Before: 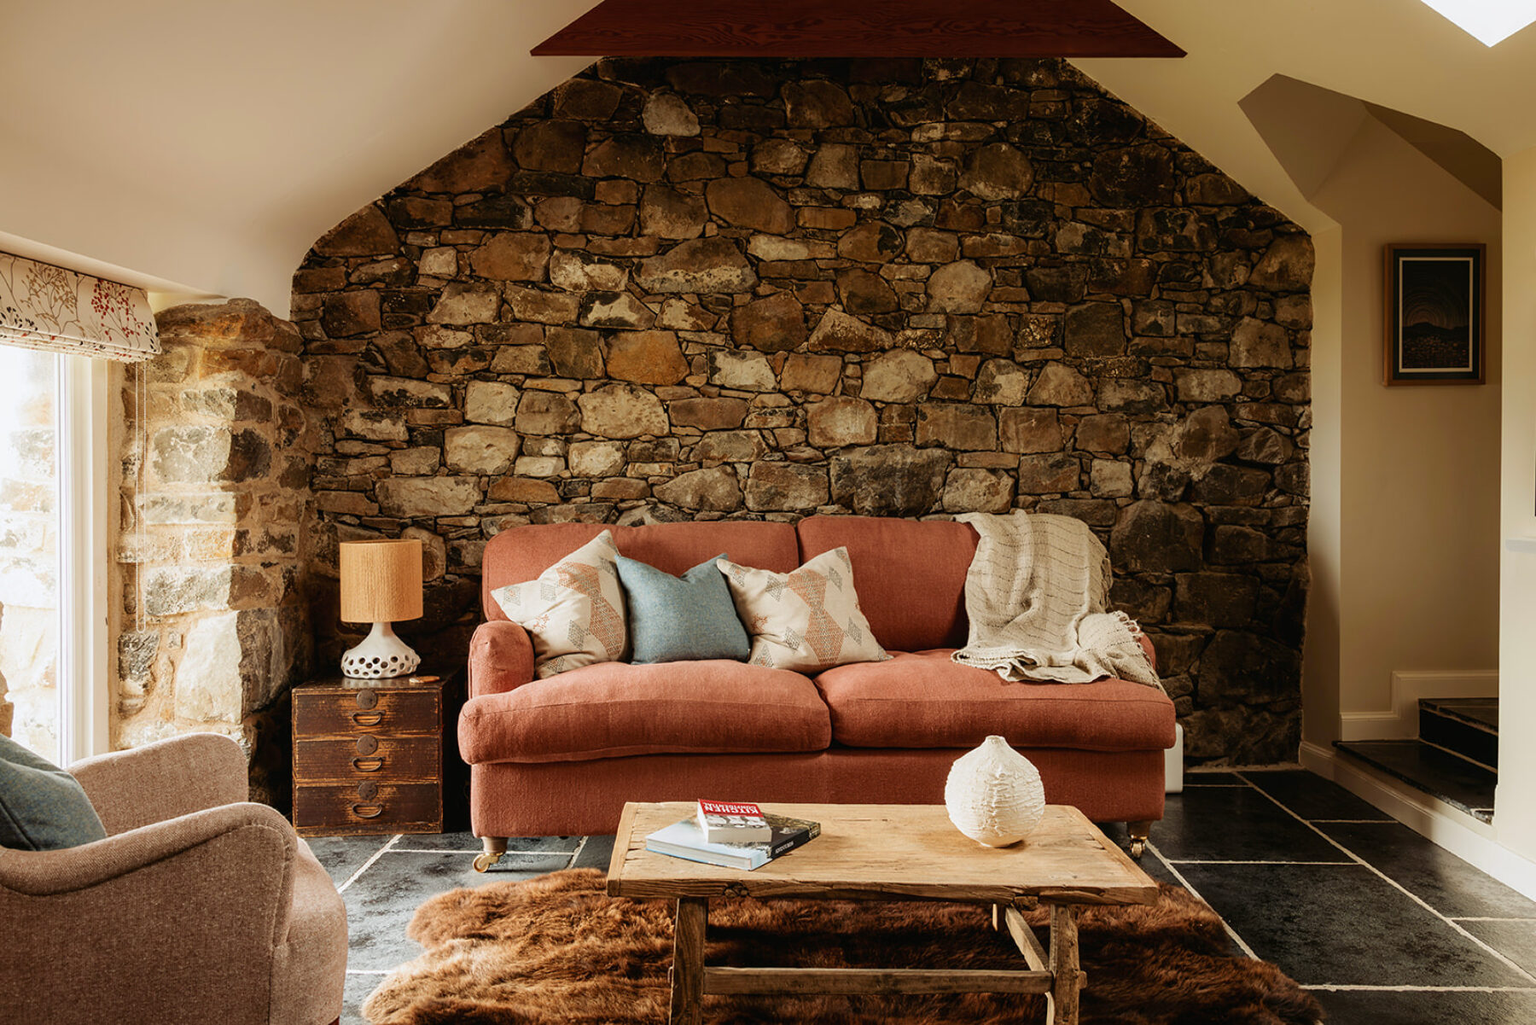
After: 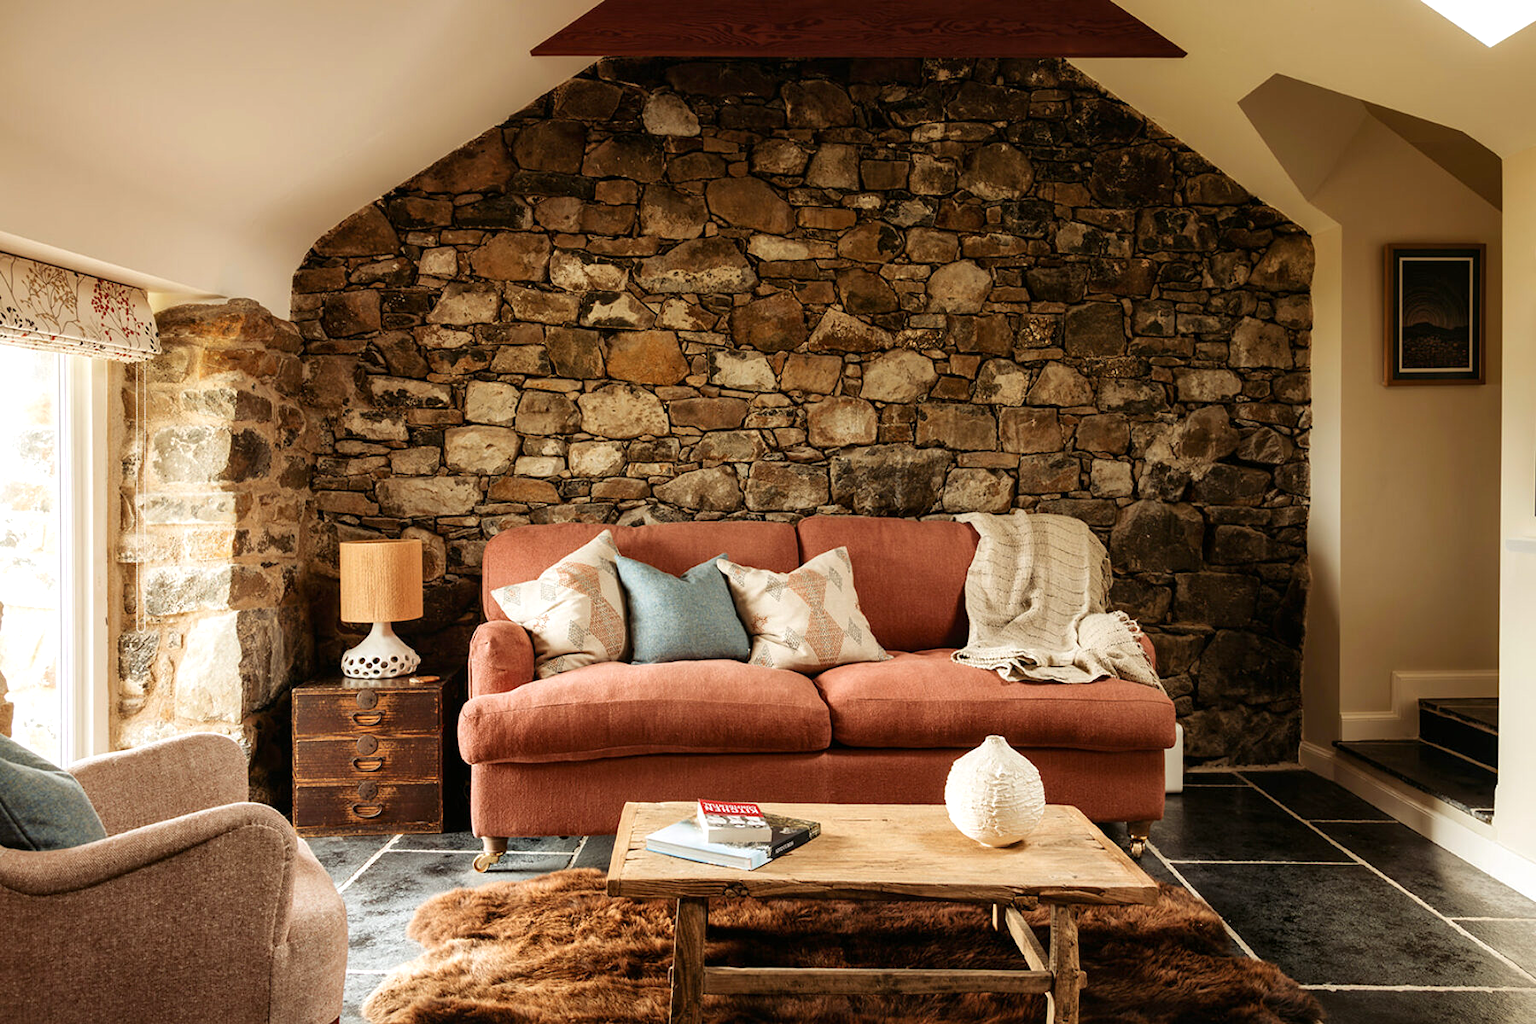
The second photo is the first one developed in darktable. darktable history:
exposure: exposure 0.297 EV, compensate highlight preservation false
local contrast: mode bilateral grid, contrast 19, coarseness 50, detail 119%, midtone range 0.2
